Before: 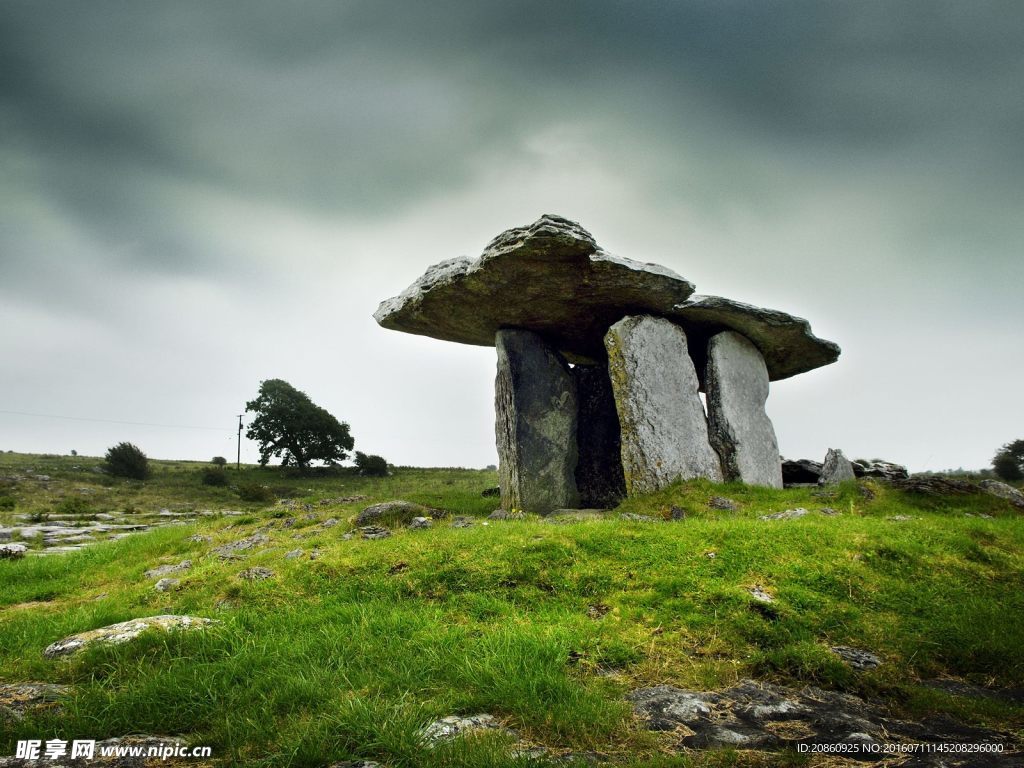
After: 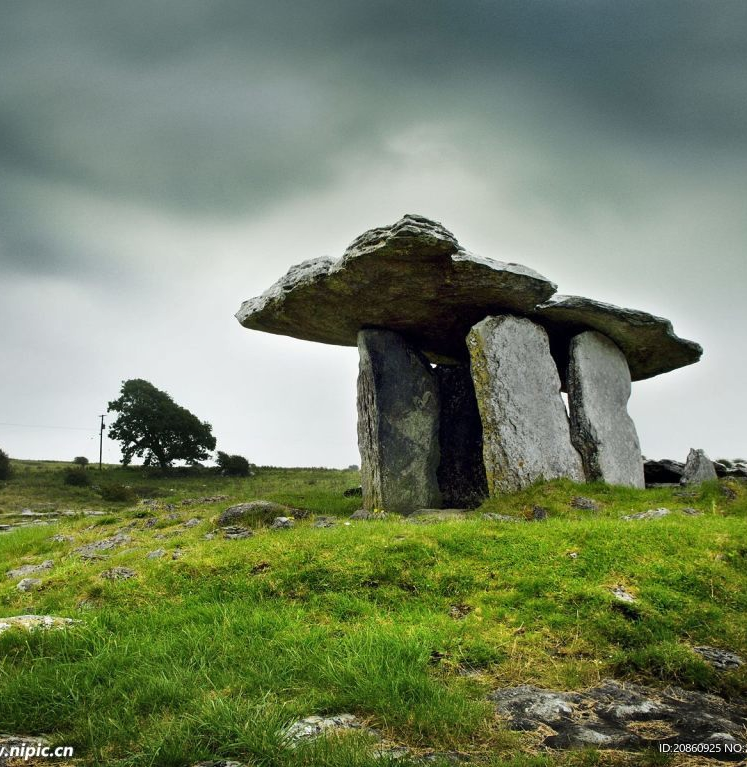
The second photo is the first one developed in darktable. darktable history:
crop: left 13.56%, right 13.455%
color zones: mix 25.9%
shadows and highlights: shadows 59.9, highlights -60.37, soften with gaussian
